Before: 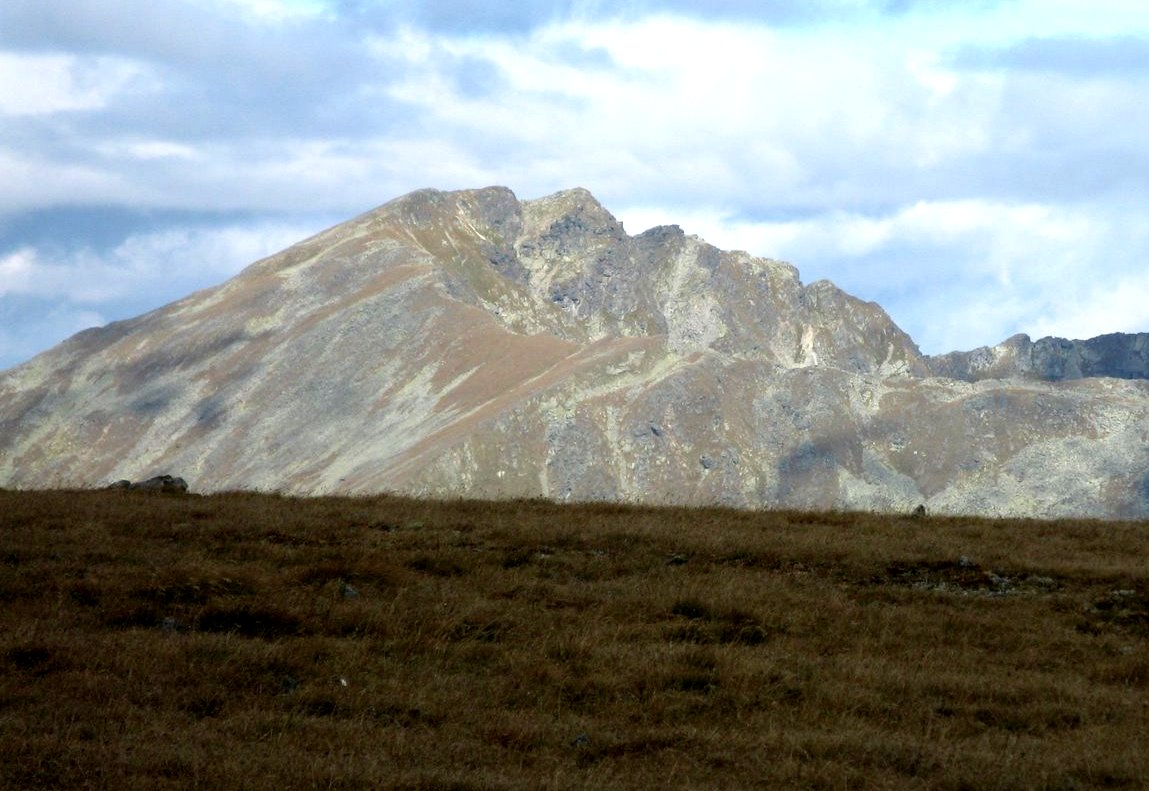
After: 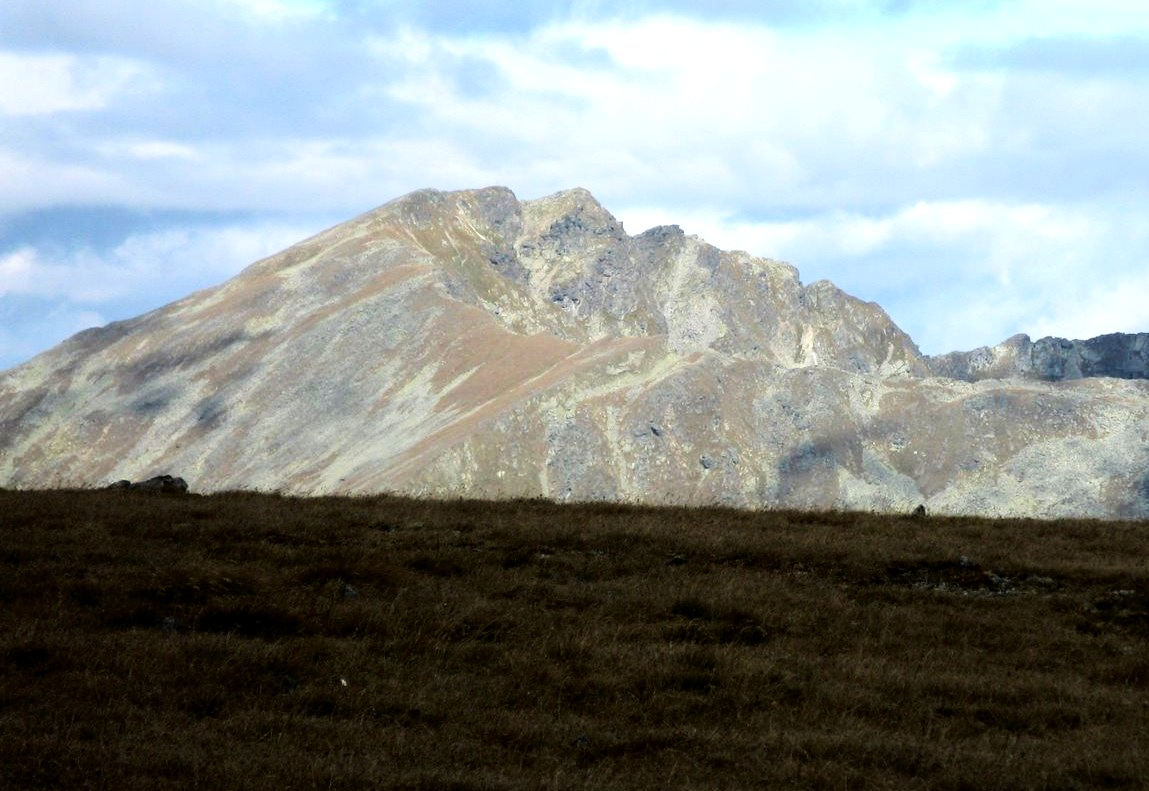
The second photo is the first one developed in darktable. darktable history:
tone curve: curves: ch0 [(0, 0) (0.126, 0.061) (0.338, 0.285) (0.494, 0.518) (0.703, 0.762) (1, 1)]; ch1 [(0, 0) (0.389, 0.313) (0.457, 0.442) (0.5, 0.501) (0.55, 0.578) (1, 1)]; ch2 [(0, 0) (0.44, 0.424) (0.501, 0.499) (0.557, 0.564) (0.613, 0.67) (0.707, 0.746) (1, 1)], color space Lab, linked channels, preserve colors none
